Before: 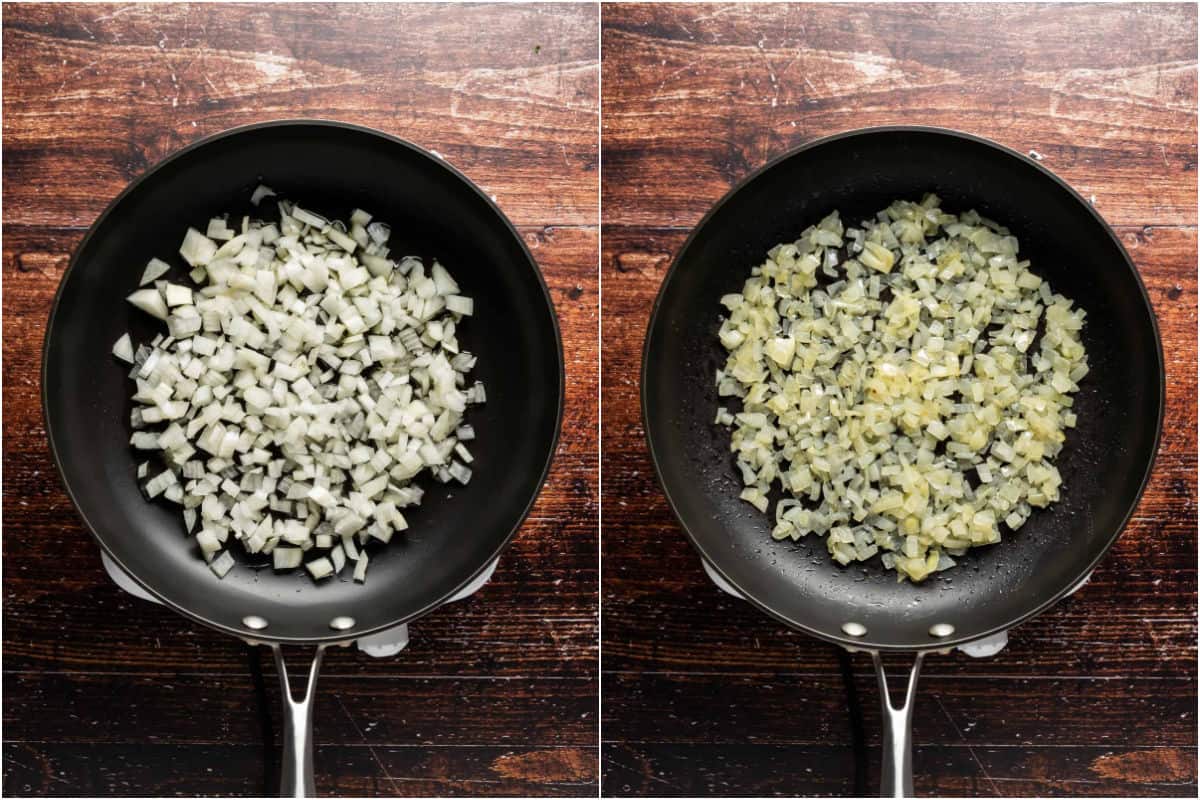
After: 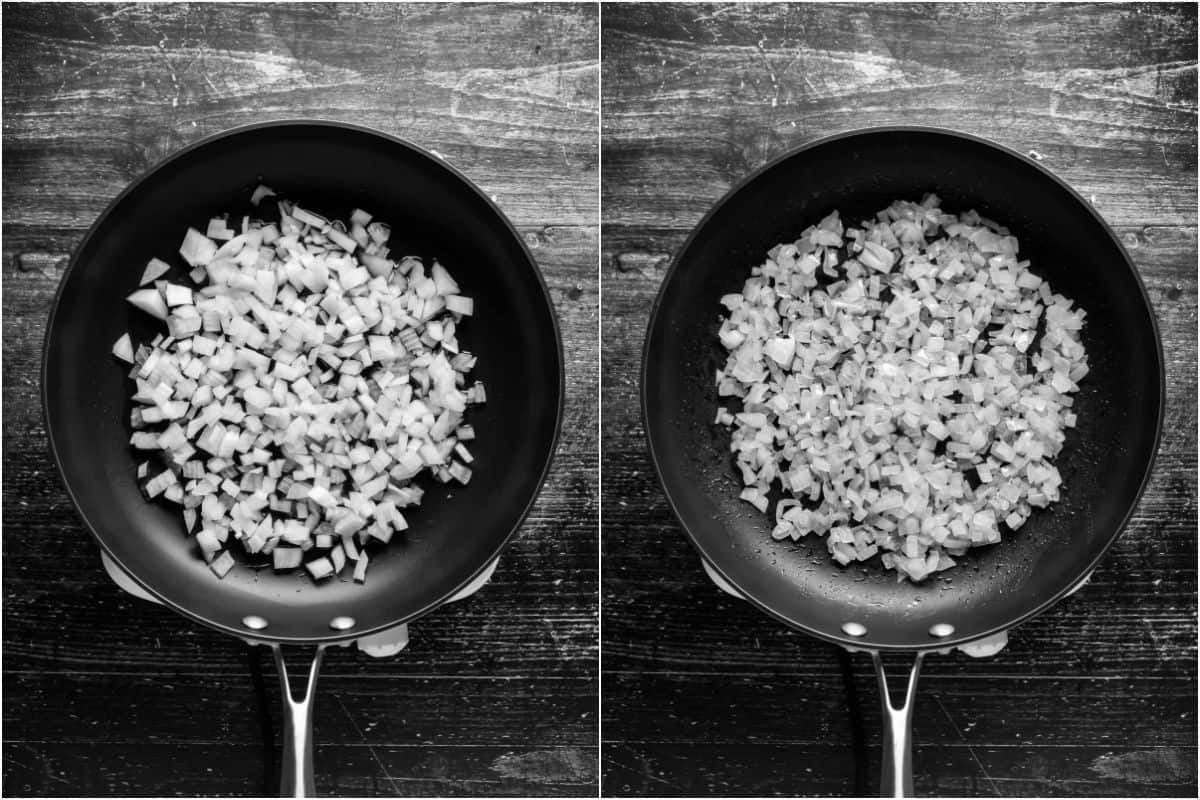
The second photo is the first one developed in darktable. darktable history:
color zones: curves: ch1 [(0, -0.394) (0.143, -0.394) (0.286, -0.394) (0.429, -0.392) (0.571, -0.391) (0.714, -0.391) (0.857, -0.391) (1, -0.394)]
shadows and highlights: shadows 24.5, highlights -78.15, soften with gaussian
